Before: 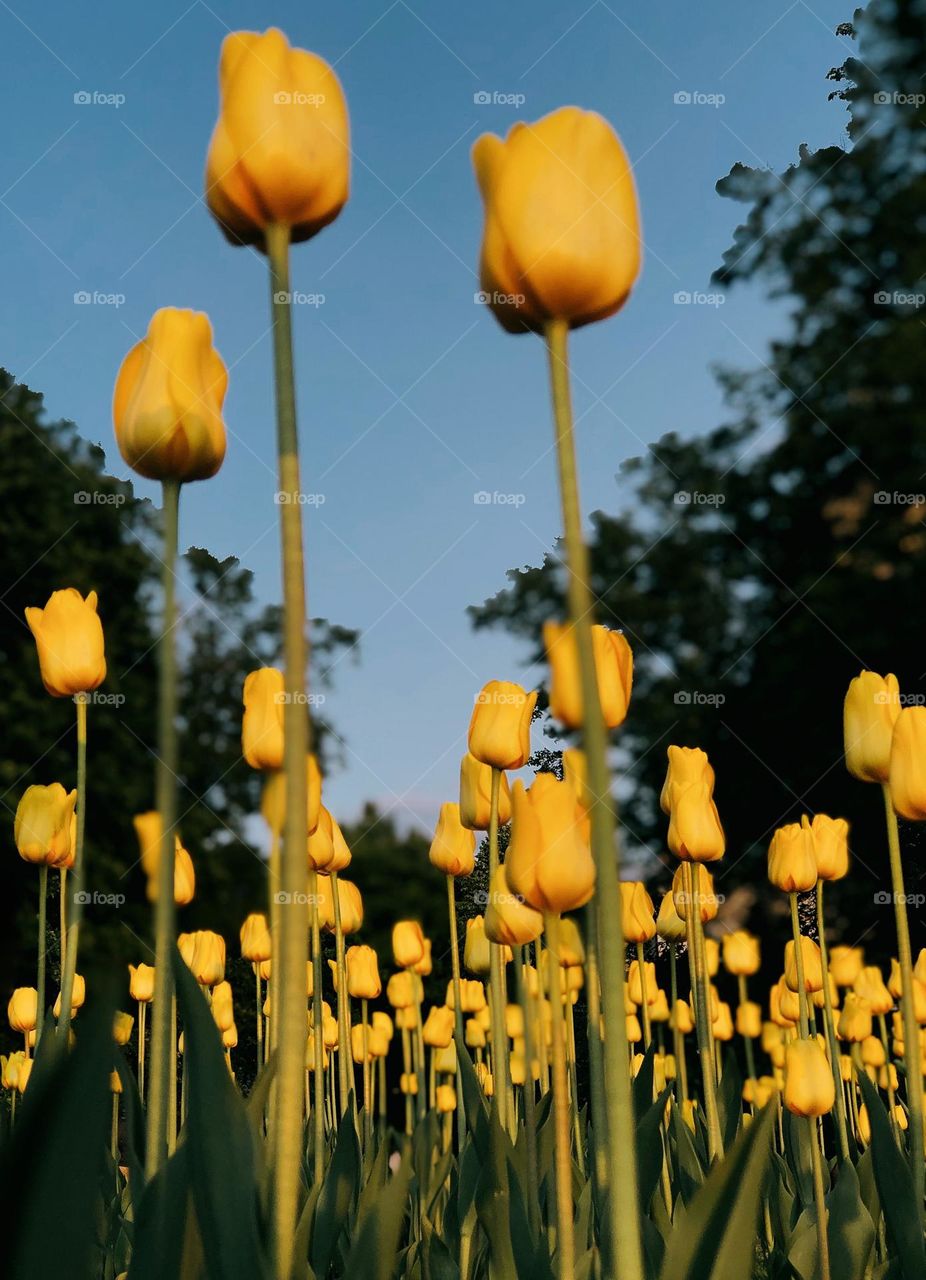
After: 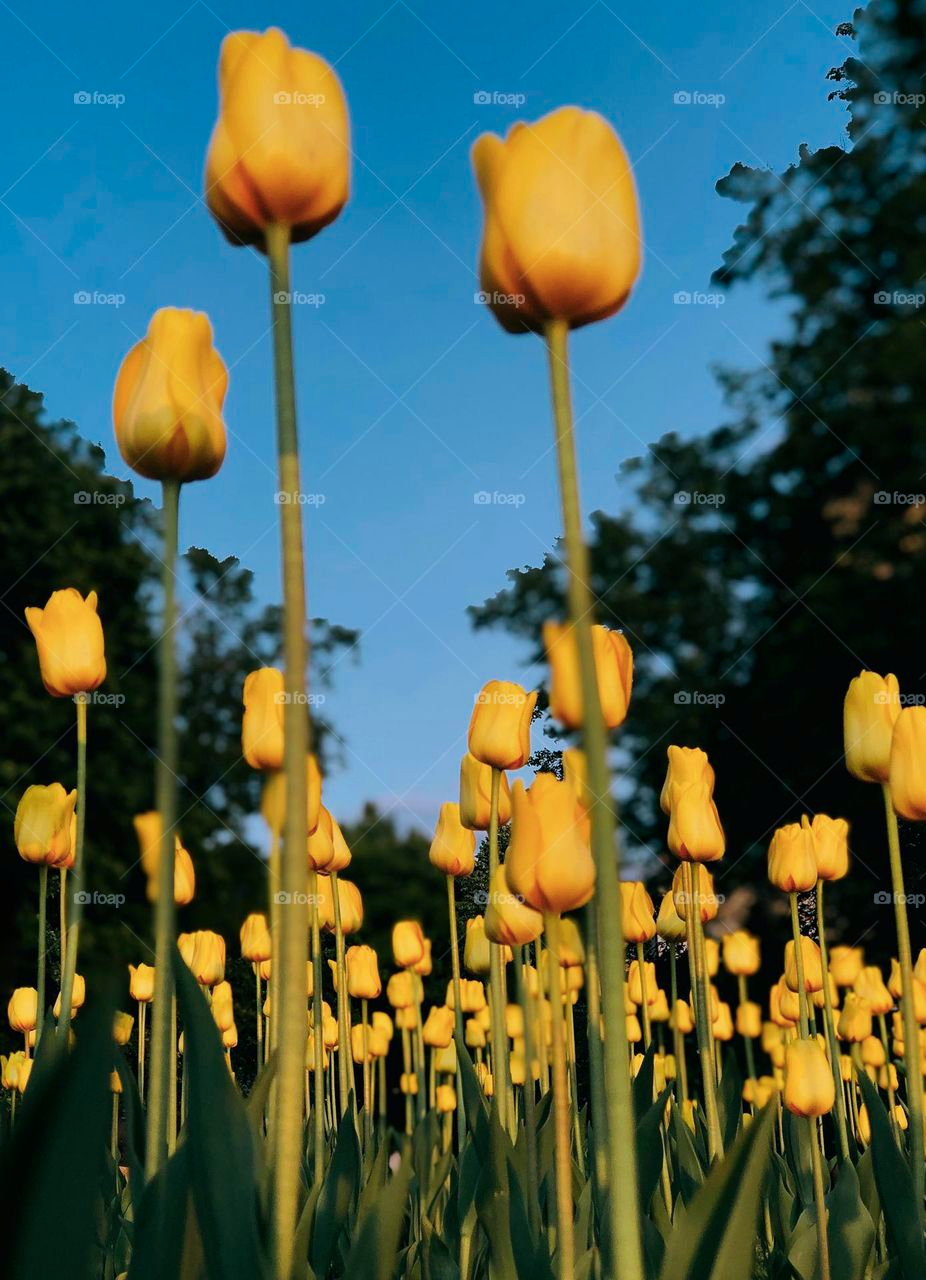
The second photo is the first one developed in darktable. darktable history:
color calibration: output R [0.972, 0.068, -0.094, 0], output G [-0.178, 1.216, -0.086, 0], output B [0.095, -0.136, 0.98, 0], illuminant custom, x 0.371, y 0.381, temperature 4283.16 K
